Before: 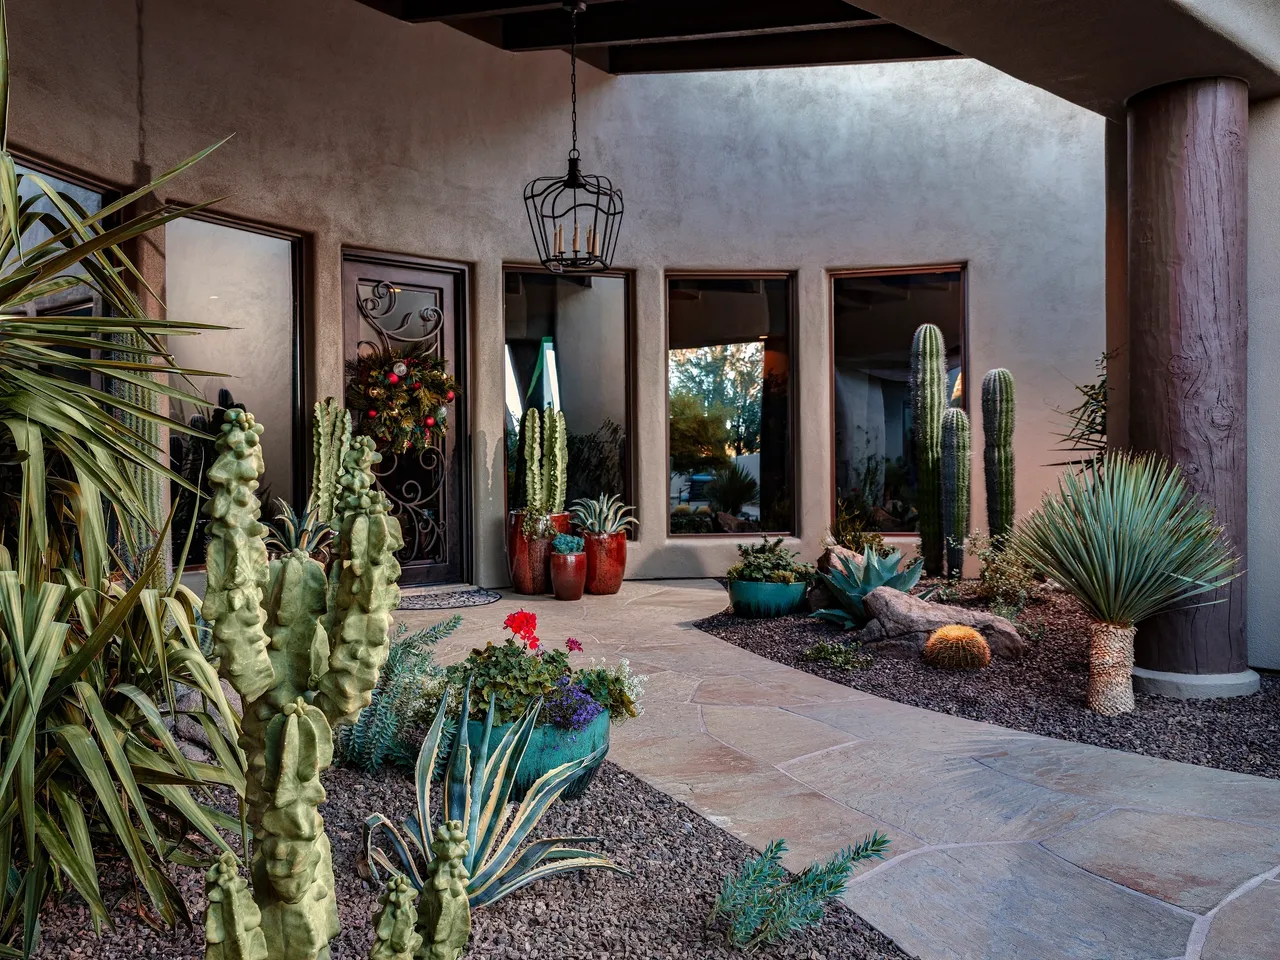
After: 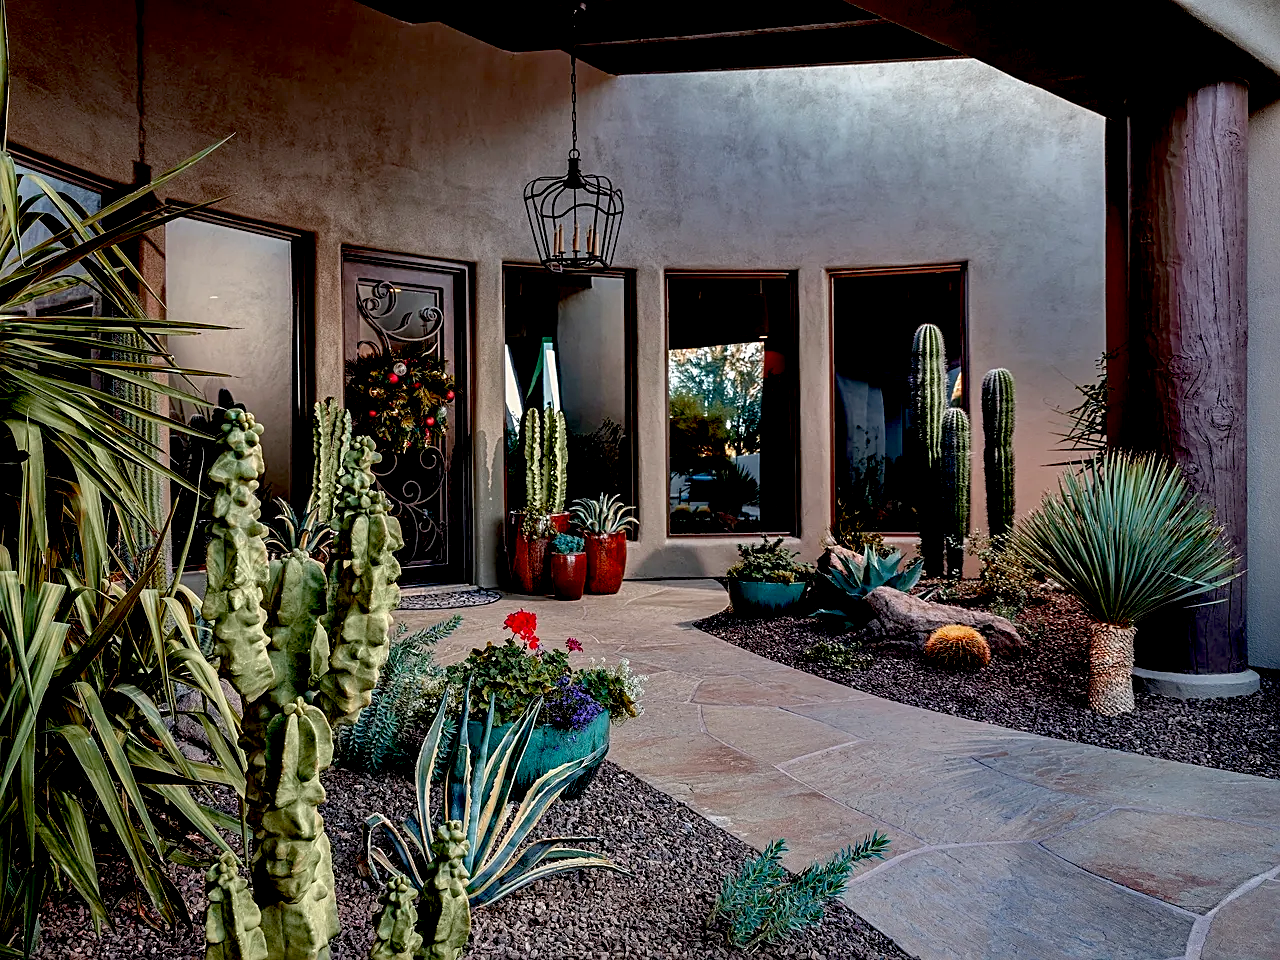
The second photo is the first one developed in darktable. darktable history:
tone equalizer: edges refinement/feathering 500, mask exposure compensation -1.57 EV, preserve details no
exposure: black level correction 0.029, exposure -0.075 EV, compensate exposure bias true, compensate highlight preservation false
sharpen: on, module defaults
